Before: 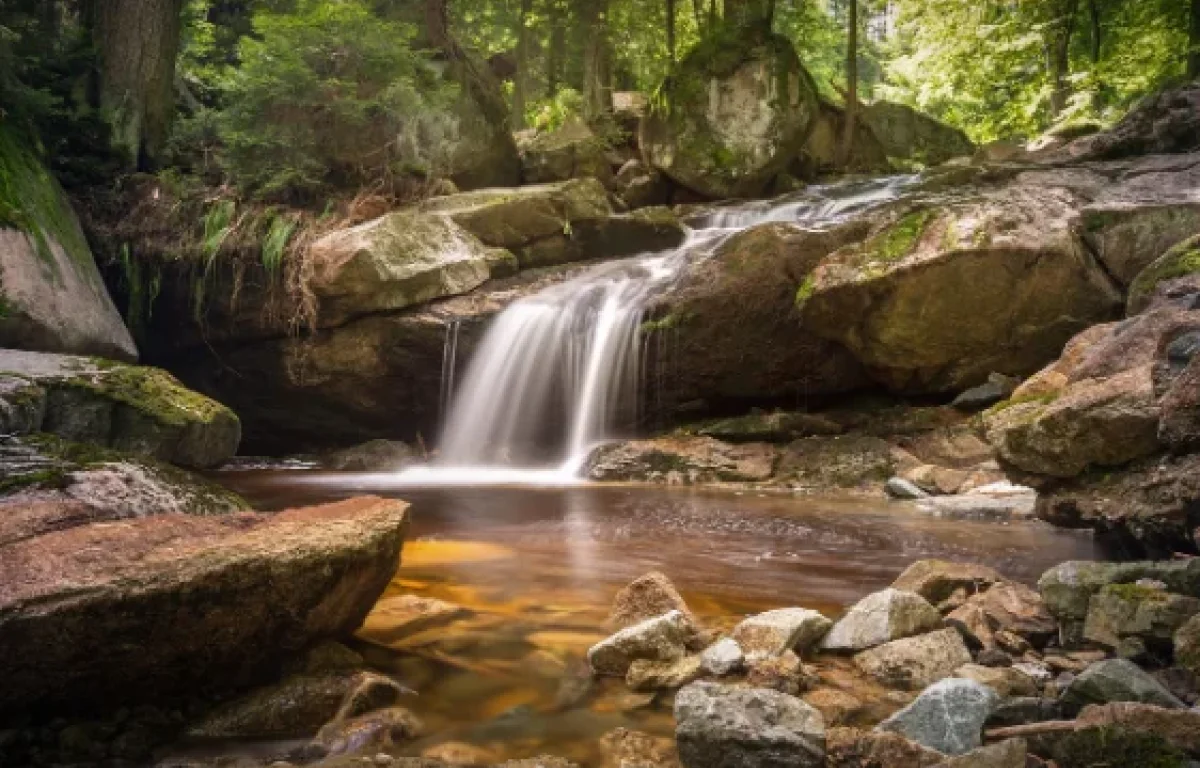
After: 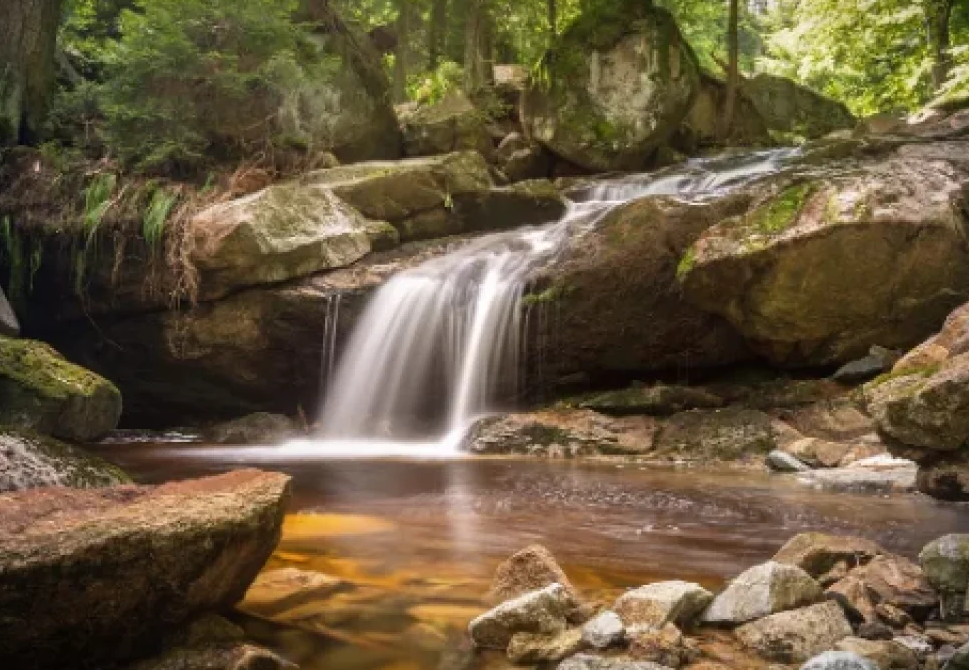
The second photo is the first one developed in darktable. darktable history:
crop: left 9.991%, top 3.55%, right 9.215%, bottom 9.173%
